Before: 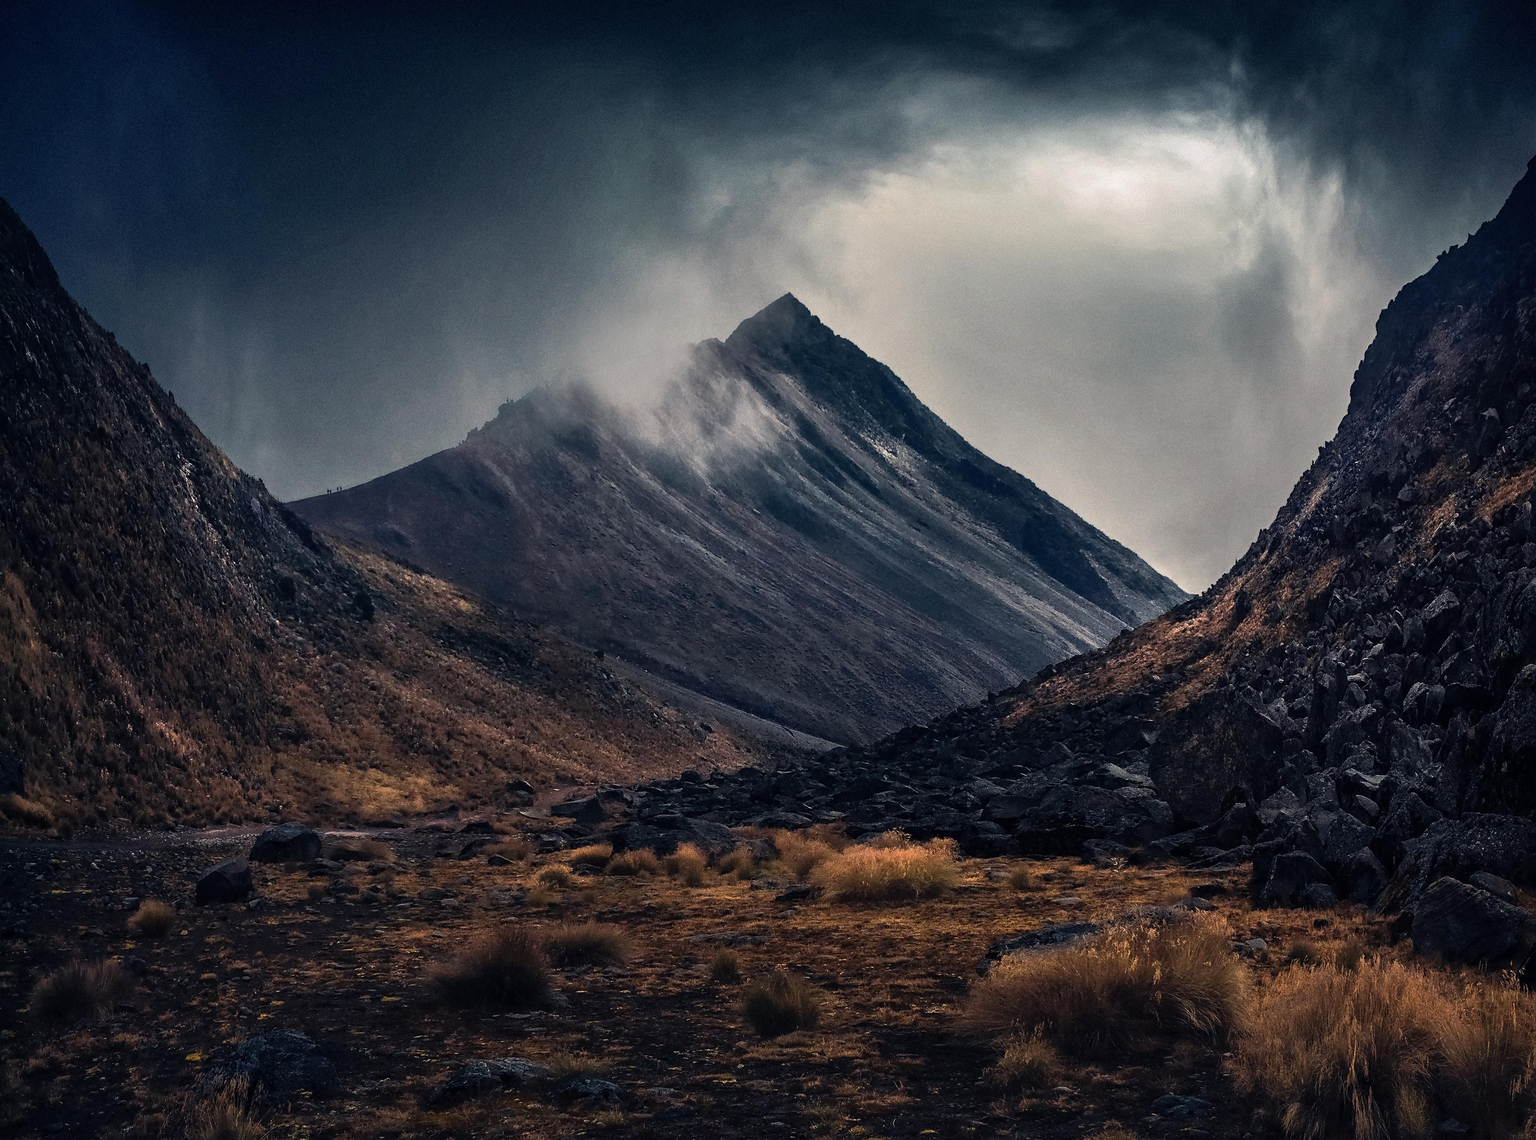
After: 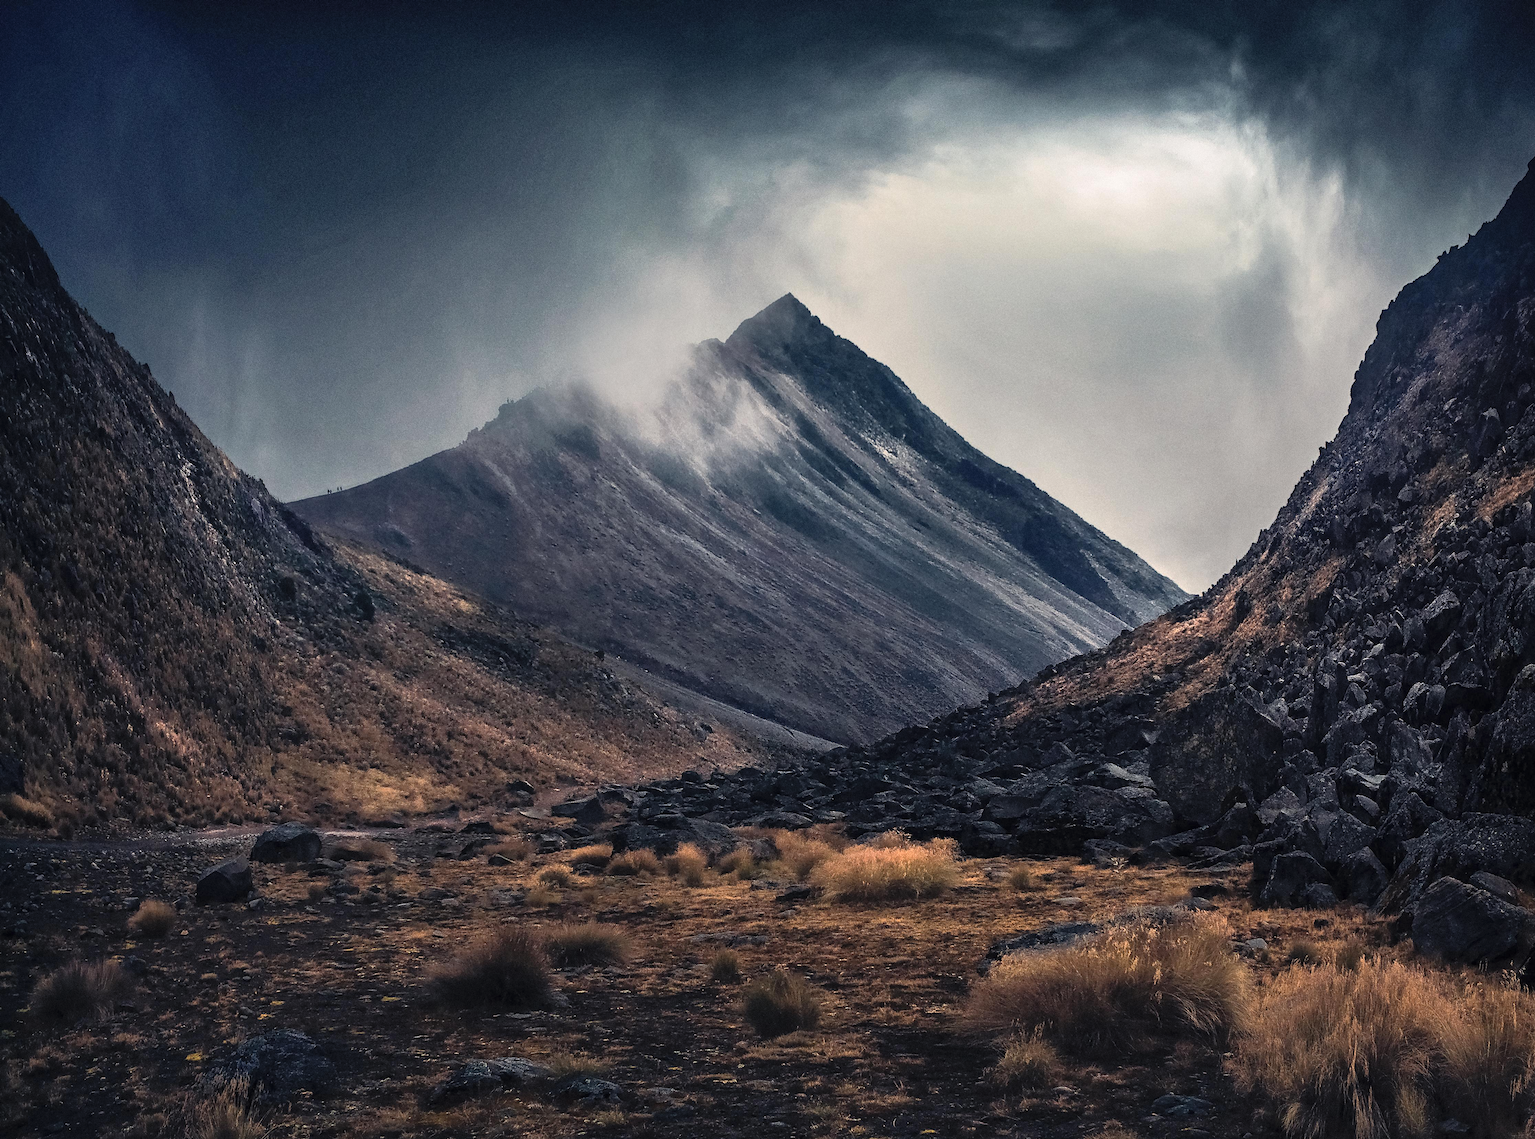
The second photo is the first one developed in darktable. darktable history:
contrast brightness saturation: contrast 0.135, brightness 0.206
